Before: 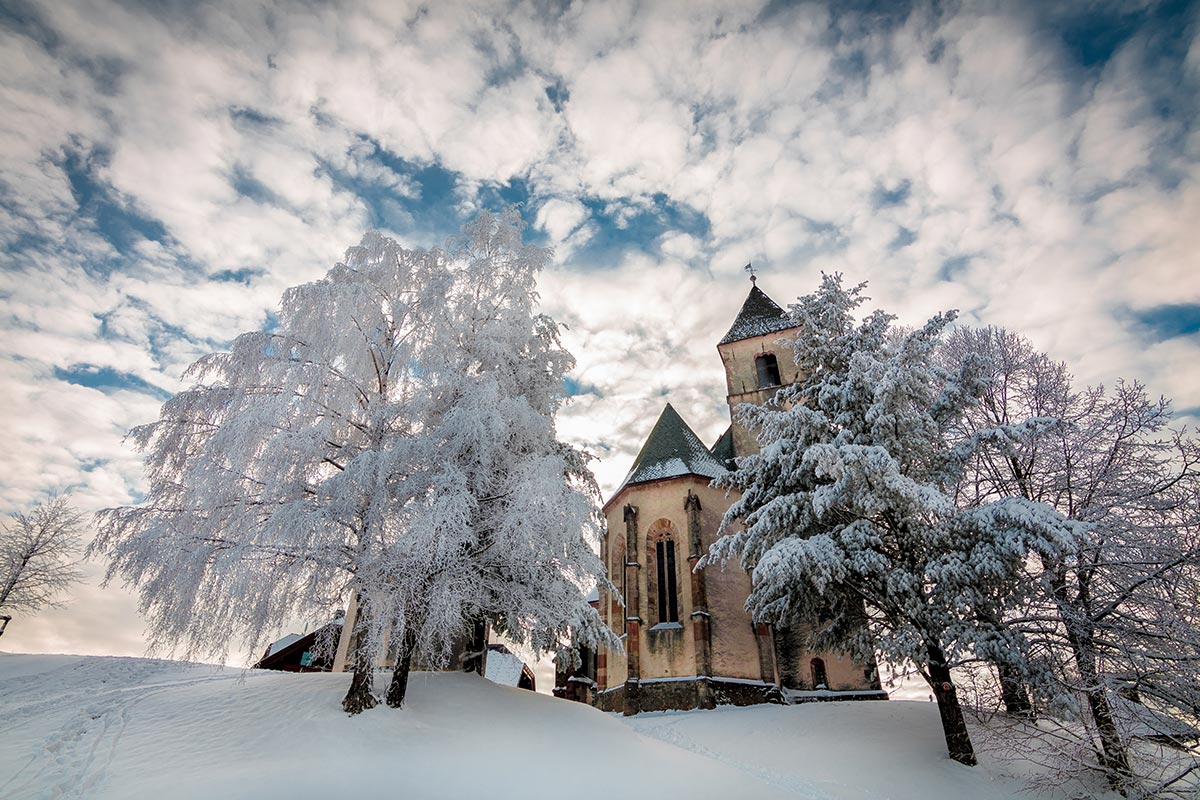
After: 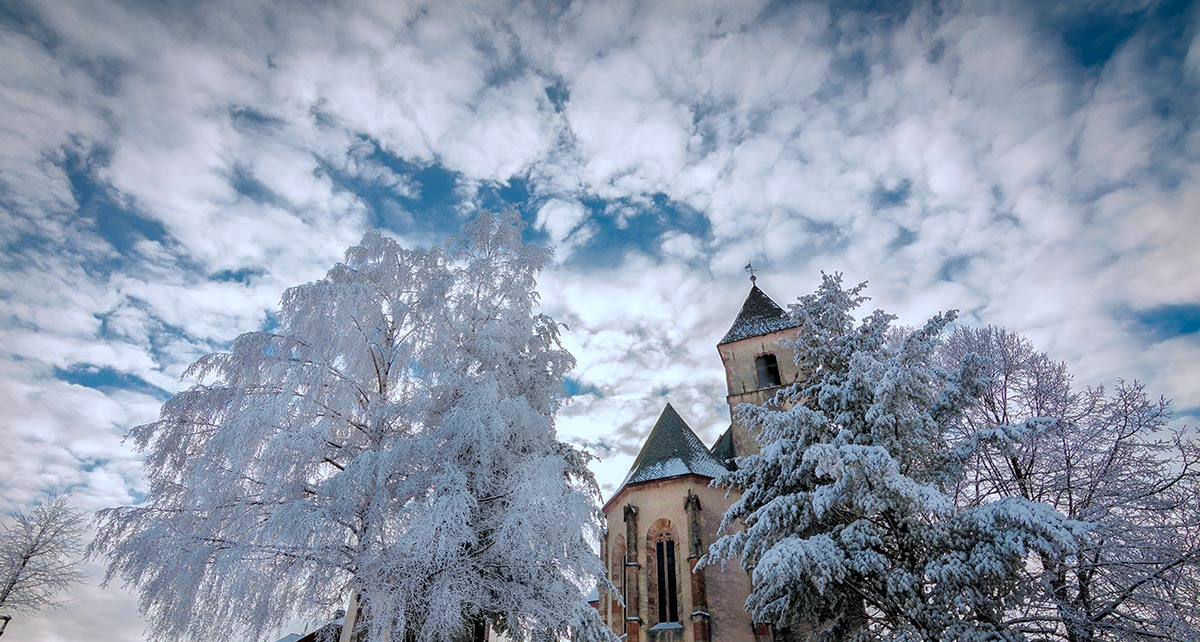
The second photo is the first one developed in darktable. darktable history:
crop: bottom 19.644%
shadows and highlights: shadows 30
color calibration: x 0.37, y 0.382, temperature 4313.32 K
